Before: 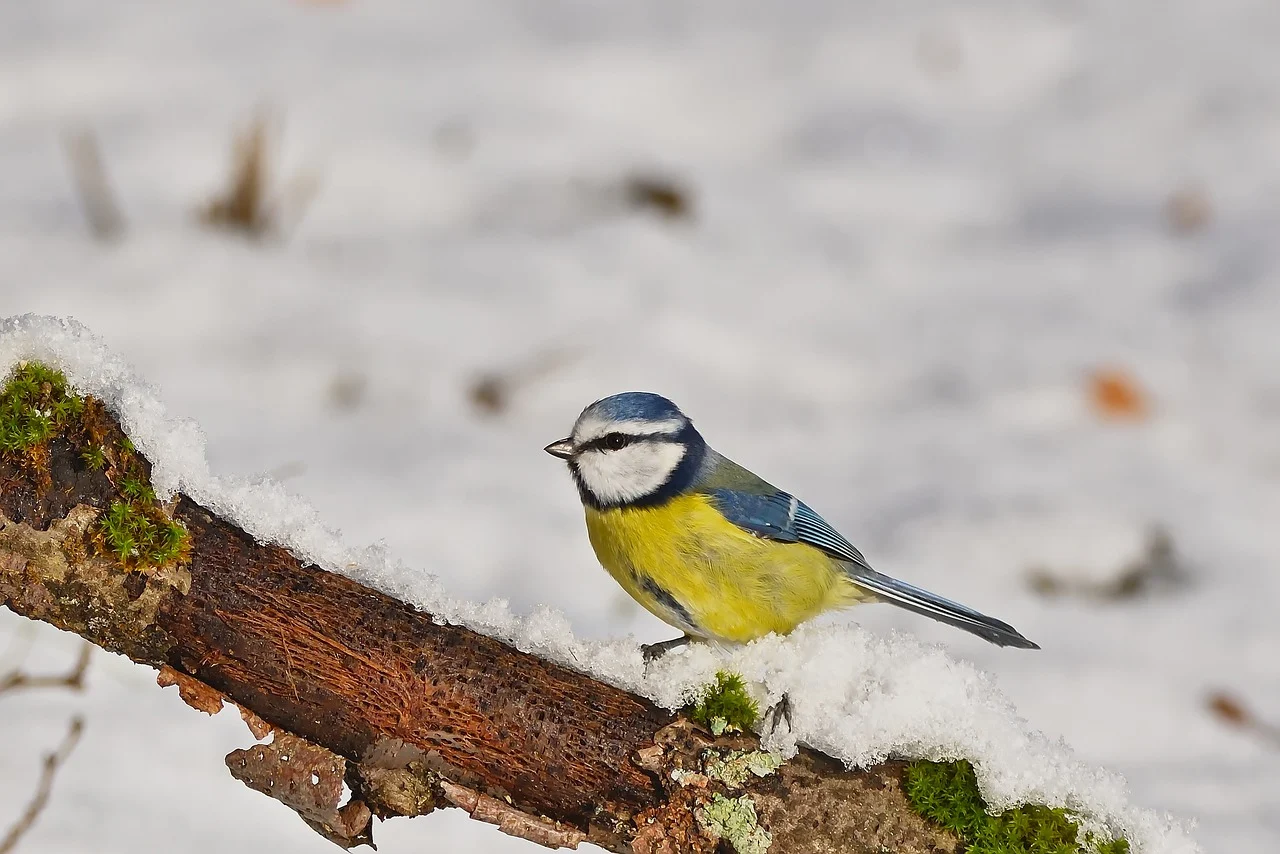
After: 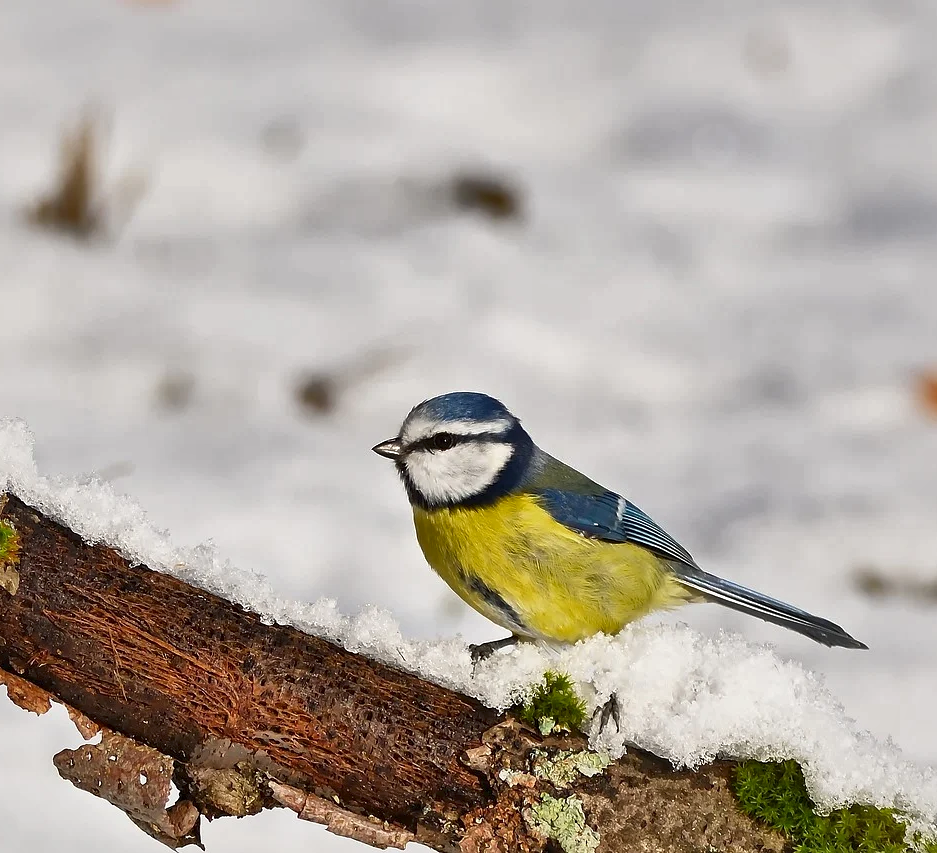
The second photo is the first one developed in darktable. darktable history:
crop: left 13.443%, right 13.31%
local contrast: mode bilateral grid, contrast 100, coarseness 100, detail 165%, midtone range 0.2
contrast equalizer: y [[0.5 ×6], [0.5 ×6], [0.975, 0.964, 0.925, 0.865, 0.793, 0.721], [0 ×6], [0 ×6]]
